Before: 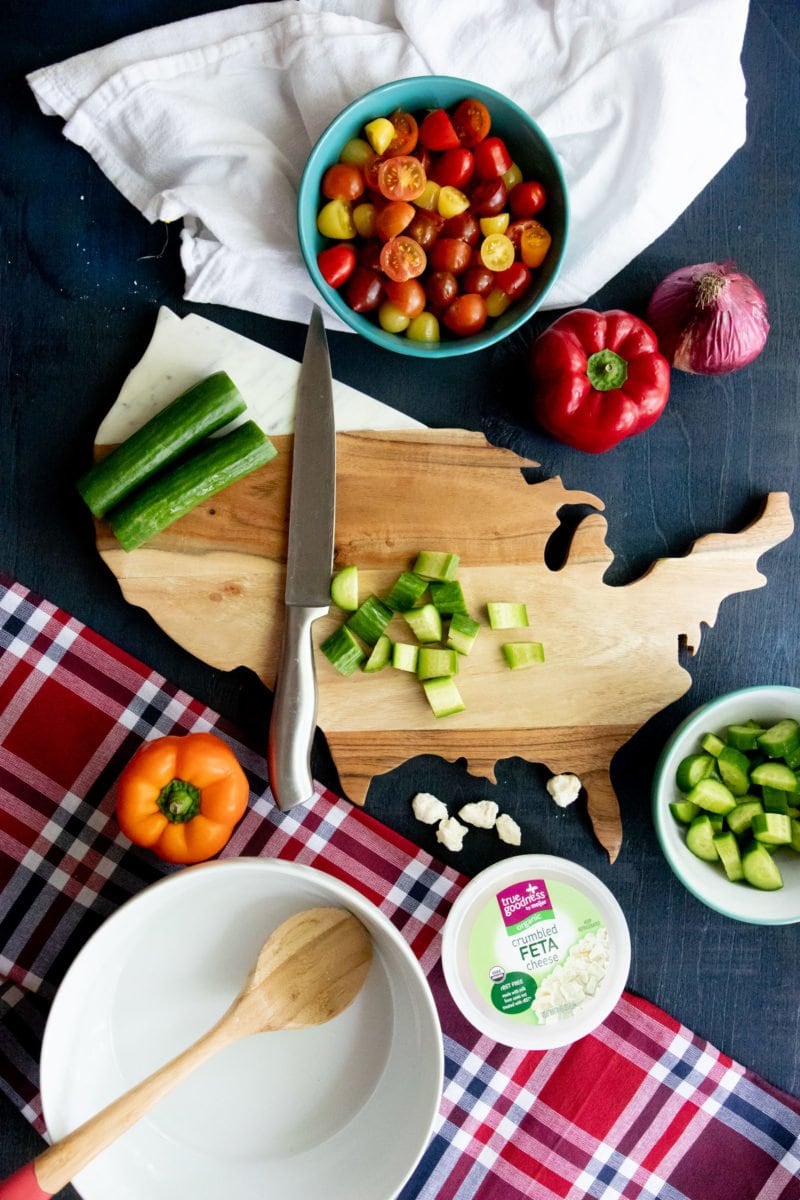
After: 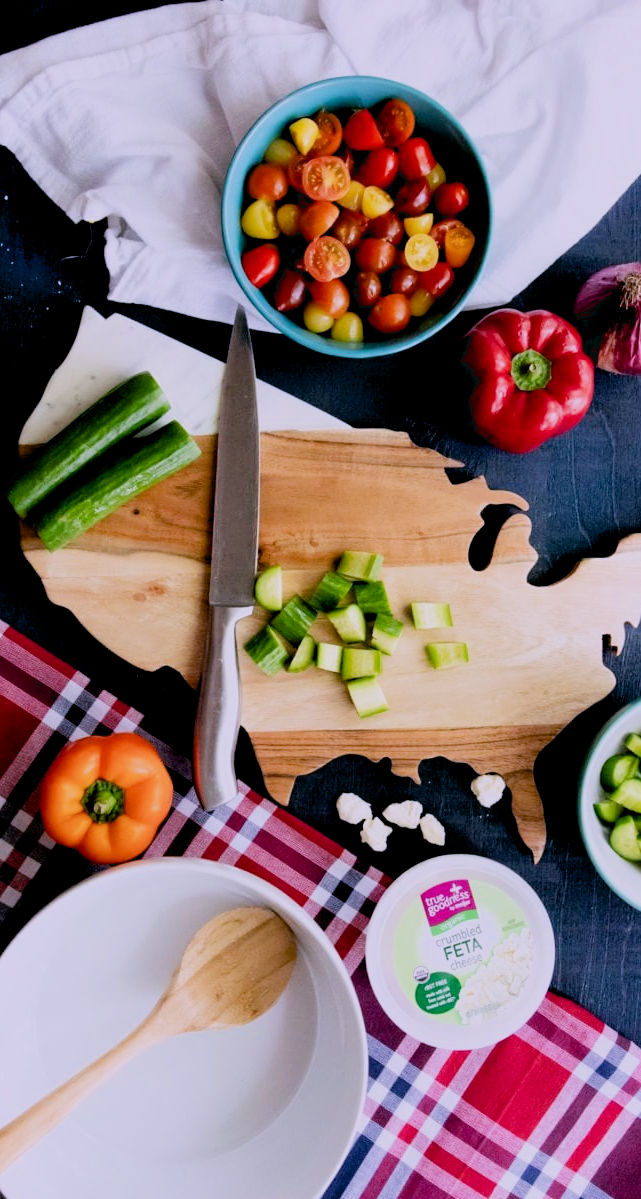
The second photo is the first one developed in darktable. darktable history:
white balance: red 1.042, blue 1.17
exposure: black level correction 0.009, exposure 0.119 EV, compensate highlight preservation false
tone equalizer: on, module defaults
crop and rotate: left 9.597%, right 10.195%
filmic rgb: black relative exposure -7.65 EV, white relative exposure 4.56 EV, hardness 3.61, contrast 1.05
